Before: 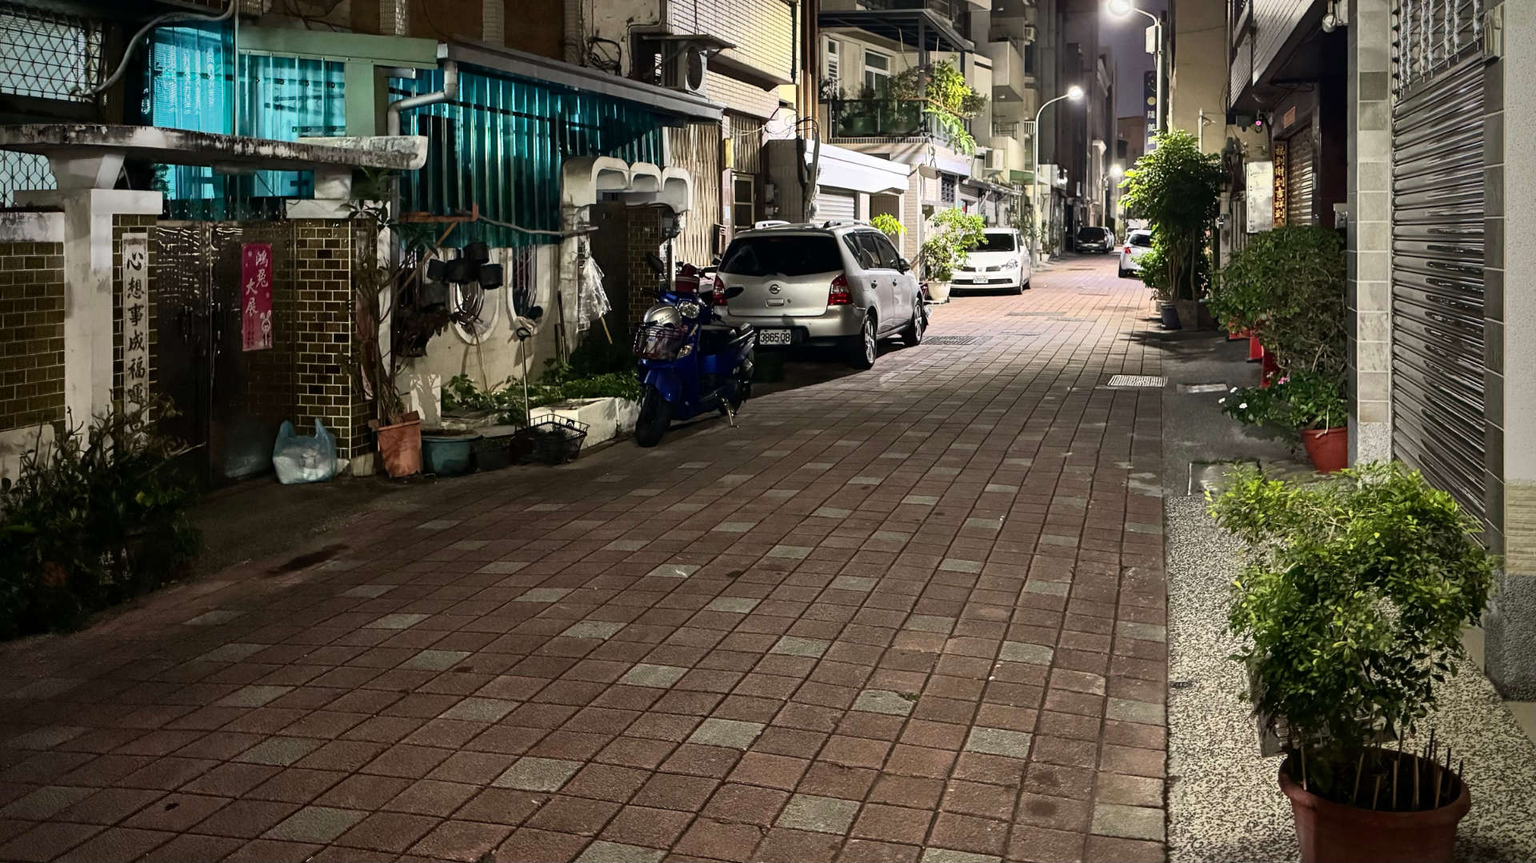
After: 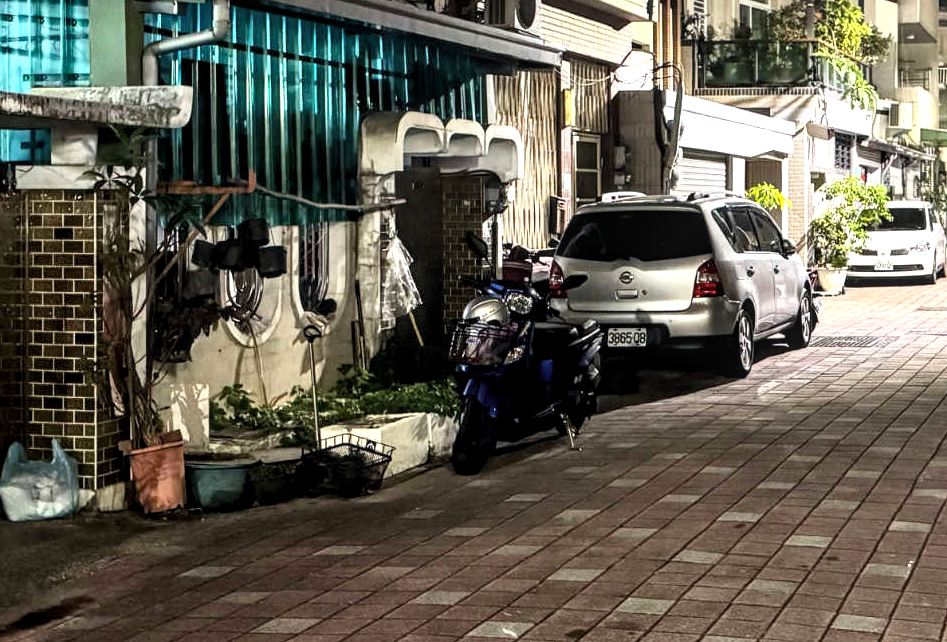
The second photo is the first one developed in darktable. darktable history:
contrast brightness saturation: contrast 0.098, brightness 0.014, saturation 0.016
exposure: black level correction 0, exposure 0.499 EV, compensate exposure bias true, compensate highlight preservation false
local contrast: detail 130%
crop: left 17.821%, top 7.841%, right 32.805%, bottom 32.627%
shadows and highlights: shadows 36.59, highlights -26.88, soften with gaussian
levels: black 8.51%, levels [0.031, 0.5, 0.969]
